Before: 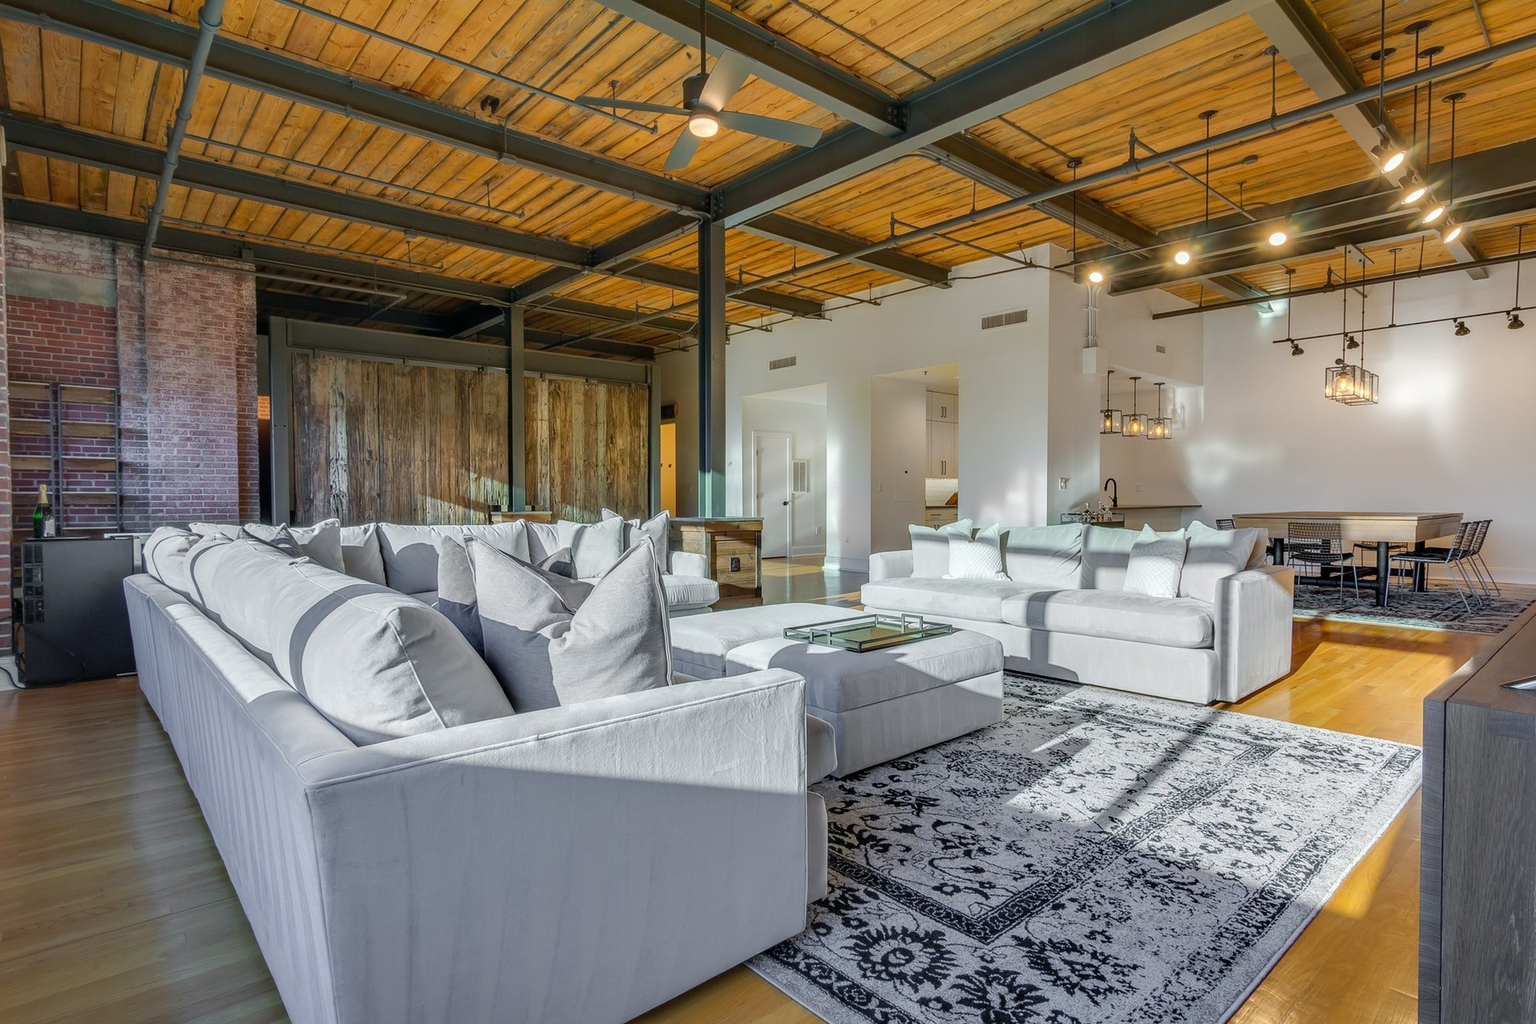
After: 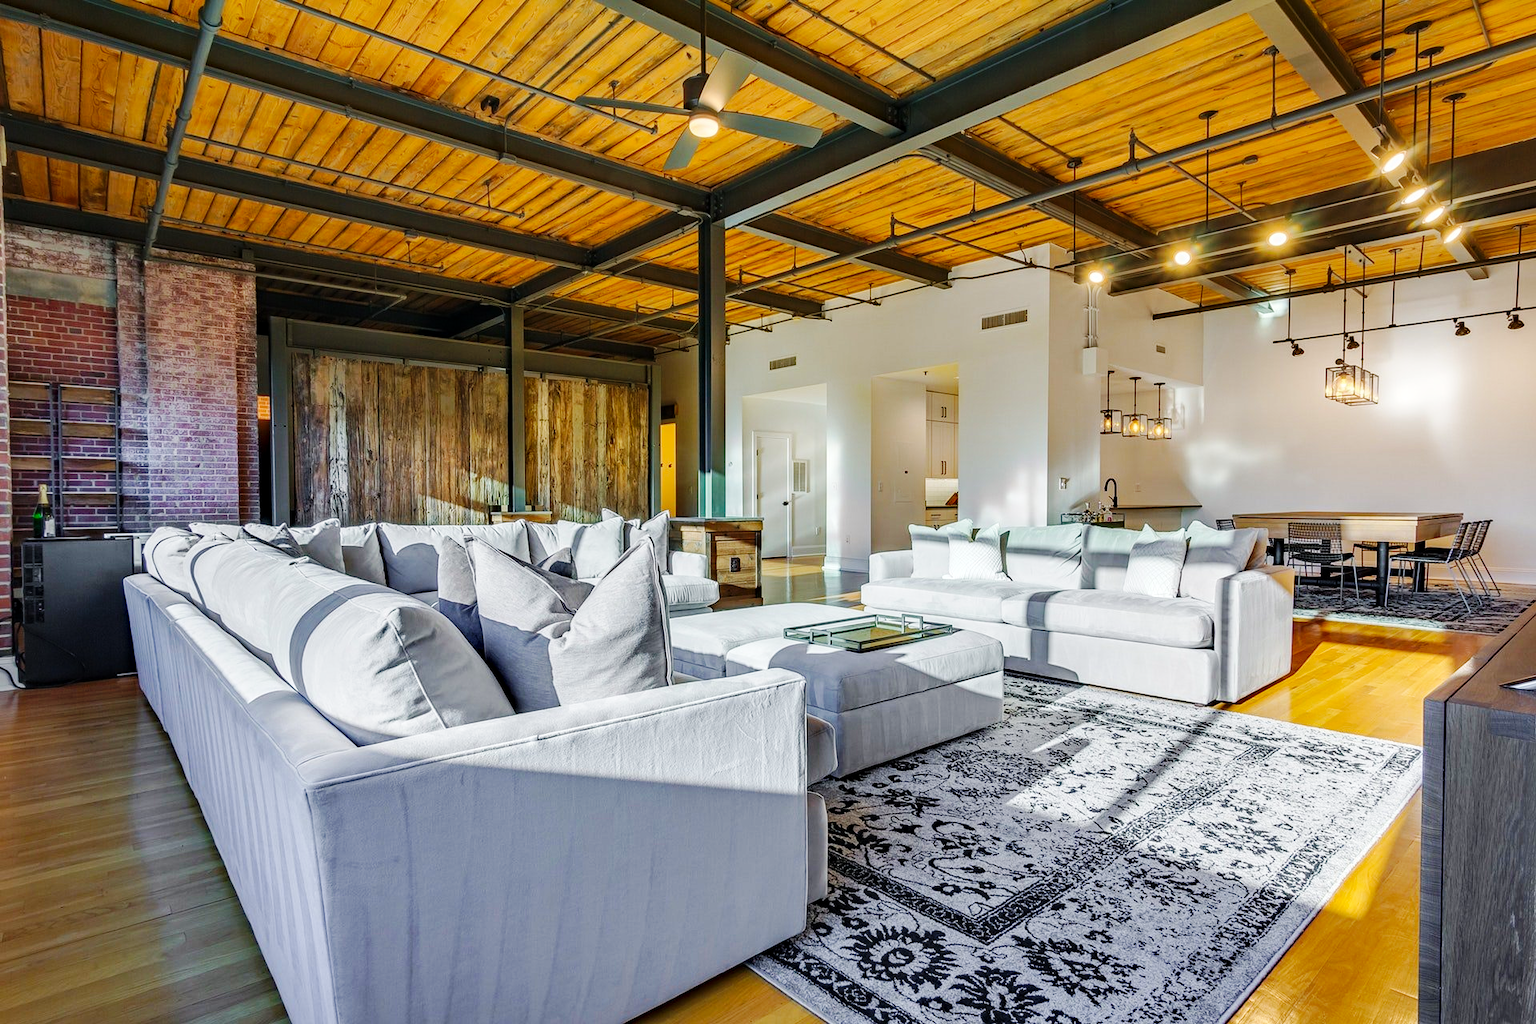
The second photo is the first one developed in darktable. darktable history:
haze removal: strength 0.29, distance 0.25, compatibility mode true, adaptive false
base curve: curves: ch0 [(0, 0) (0.032, 0.025) (0.121, 0.166) (0.206, 0.329) (0.605, 0.79) (1, 1)], preserve colors none
